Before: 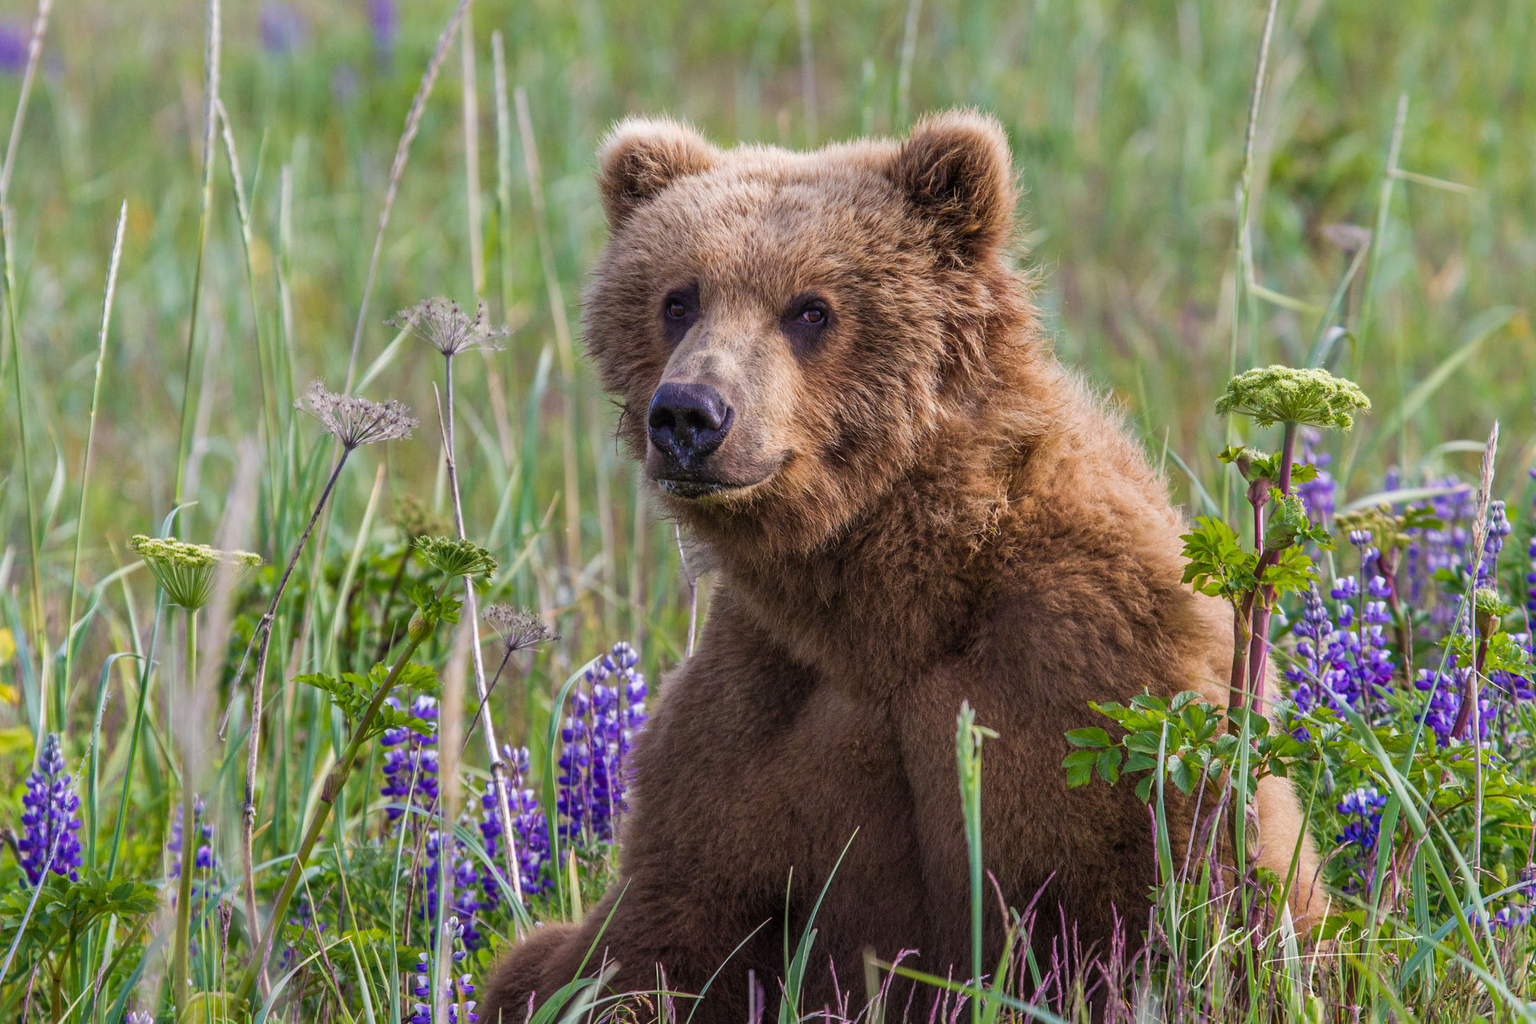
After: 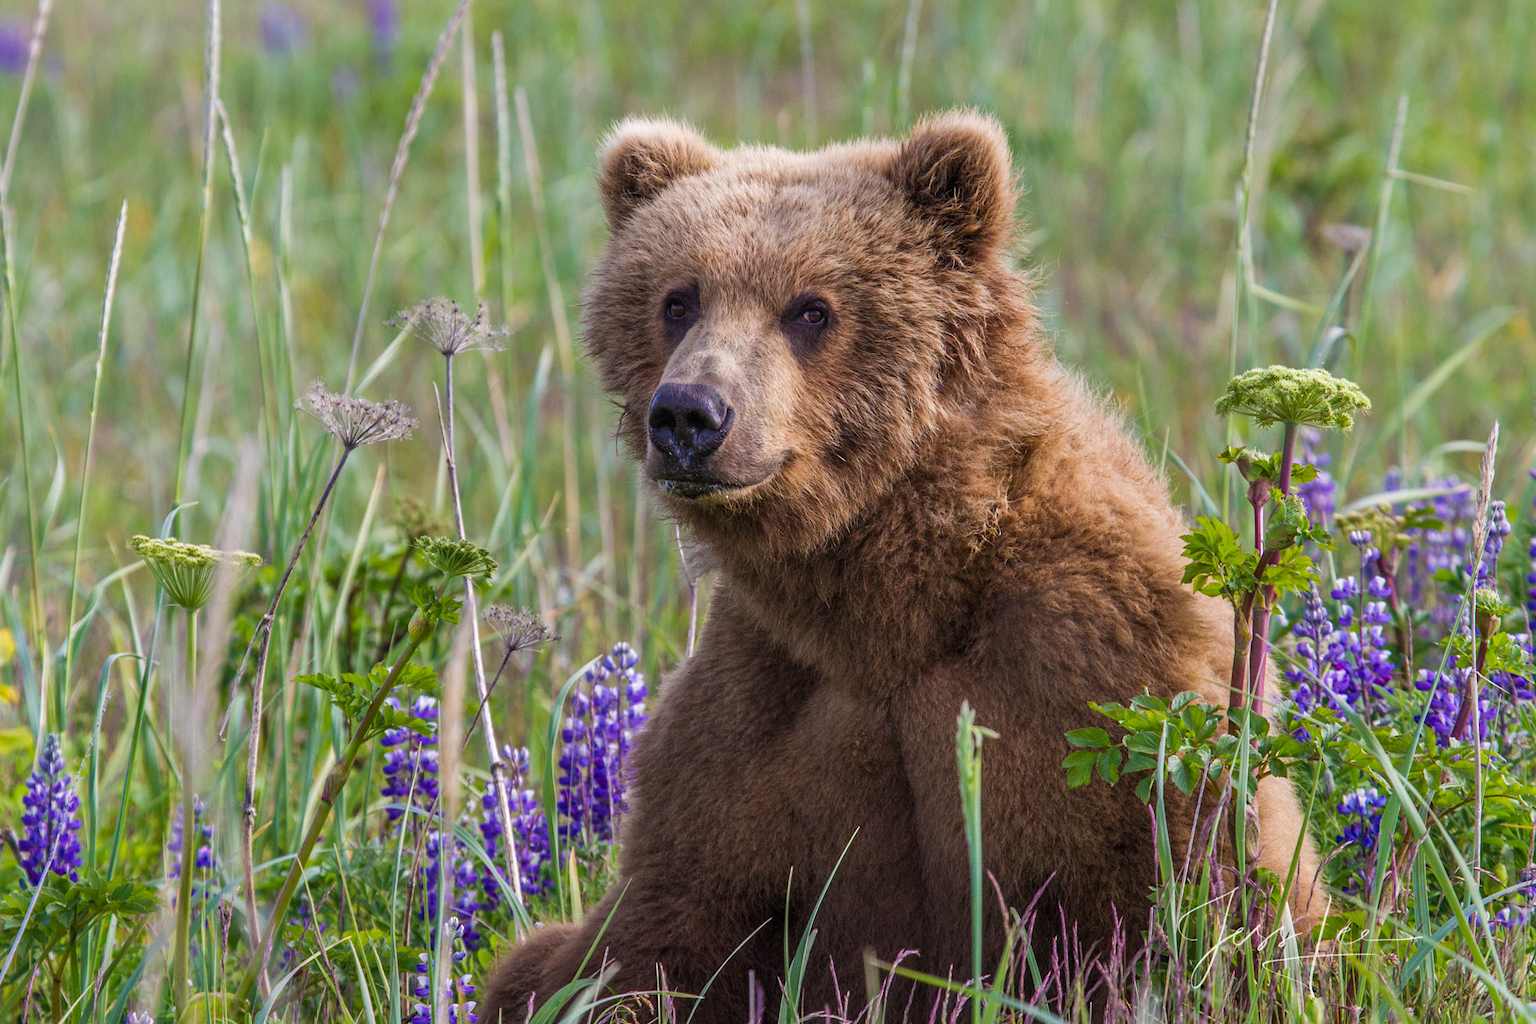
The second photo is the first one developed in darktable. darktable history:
sharpen: radius 5.367, amount 0.314, threshold 26.808
